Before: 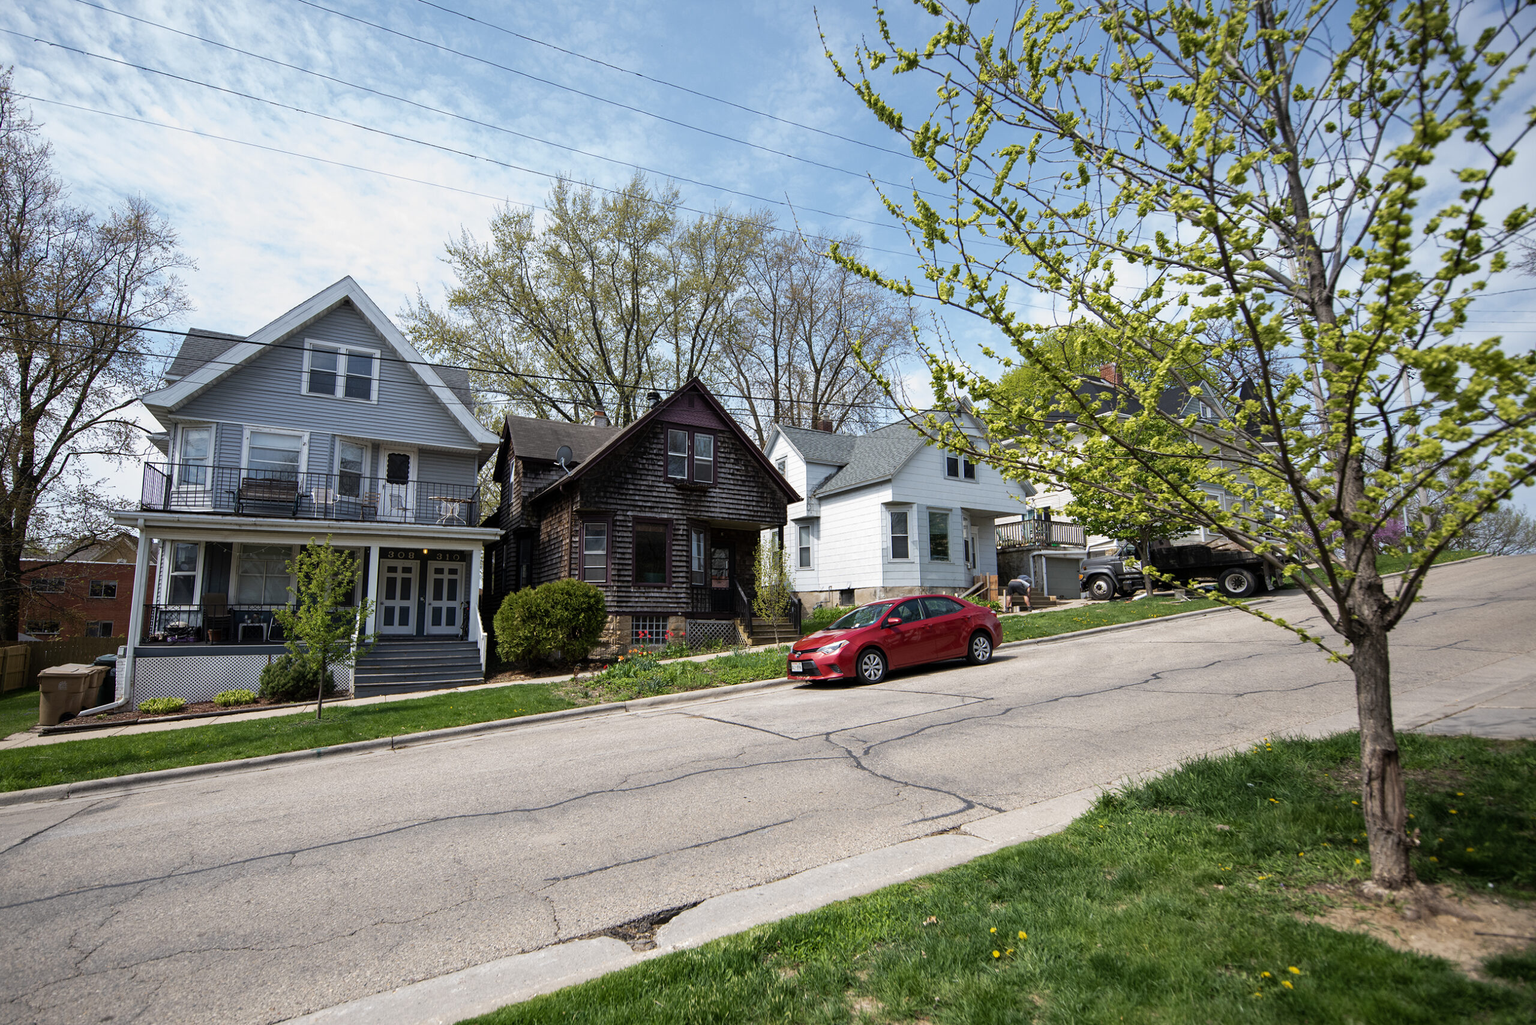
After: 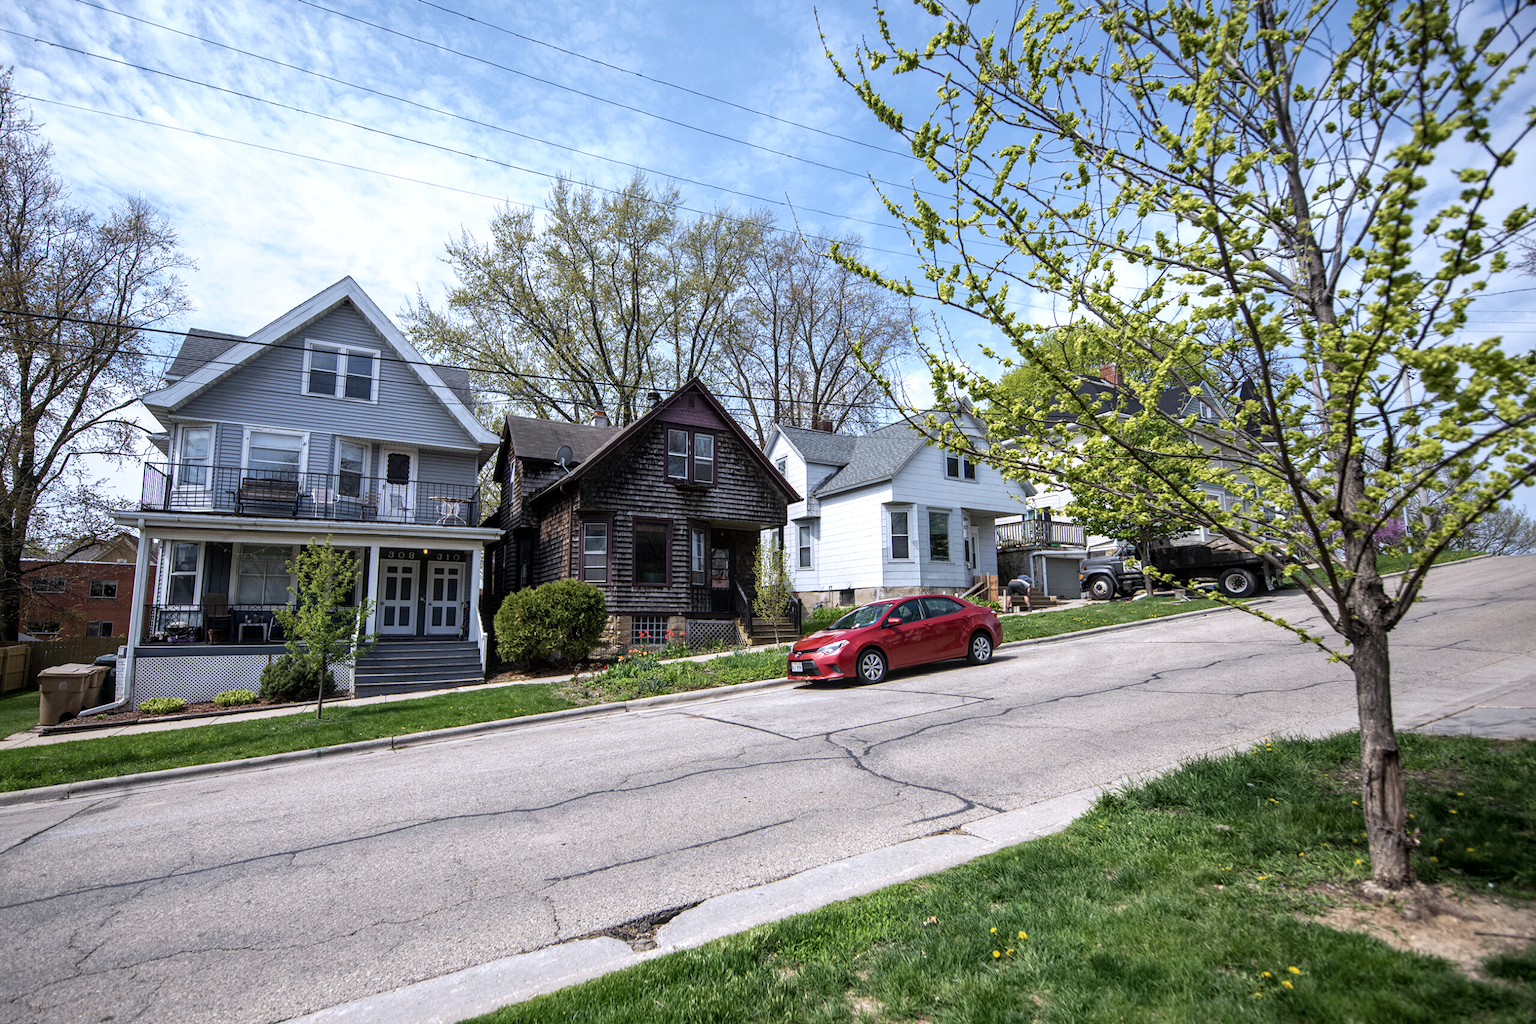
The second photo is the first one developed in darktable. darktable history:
local contrast: on, module defaults
exposure: black level correction 0, exposure 0.2 EV, compensate exposure bias true, compensate highlight preservation false
color calibration: illuminant as shot in camera, x 0.358, y 0.373, temperature 4628.91 K
